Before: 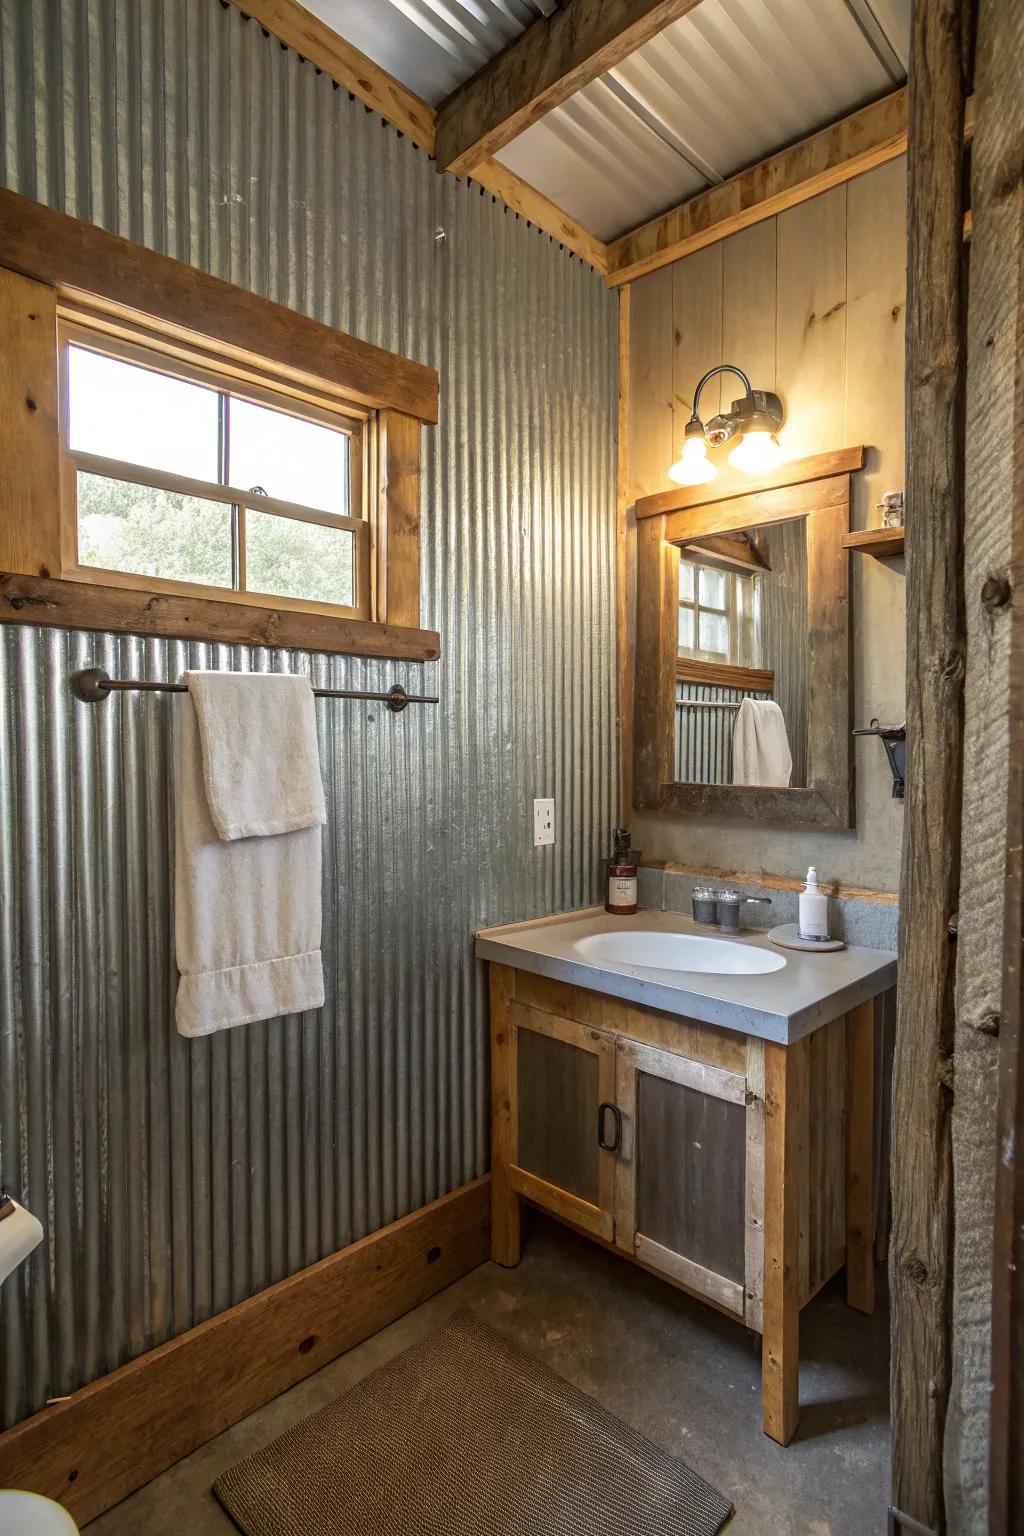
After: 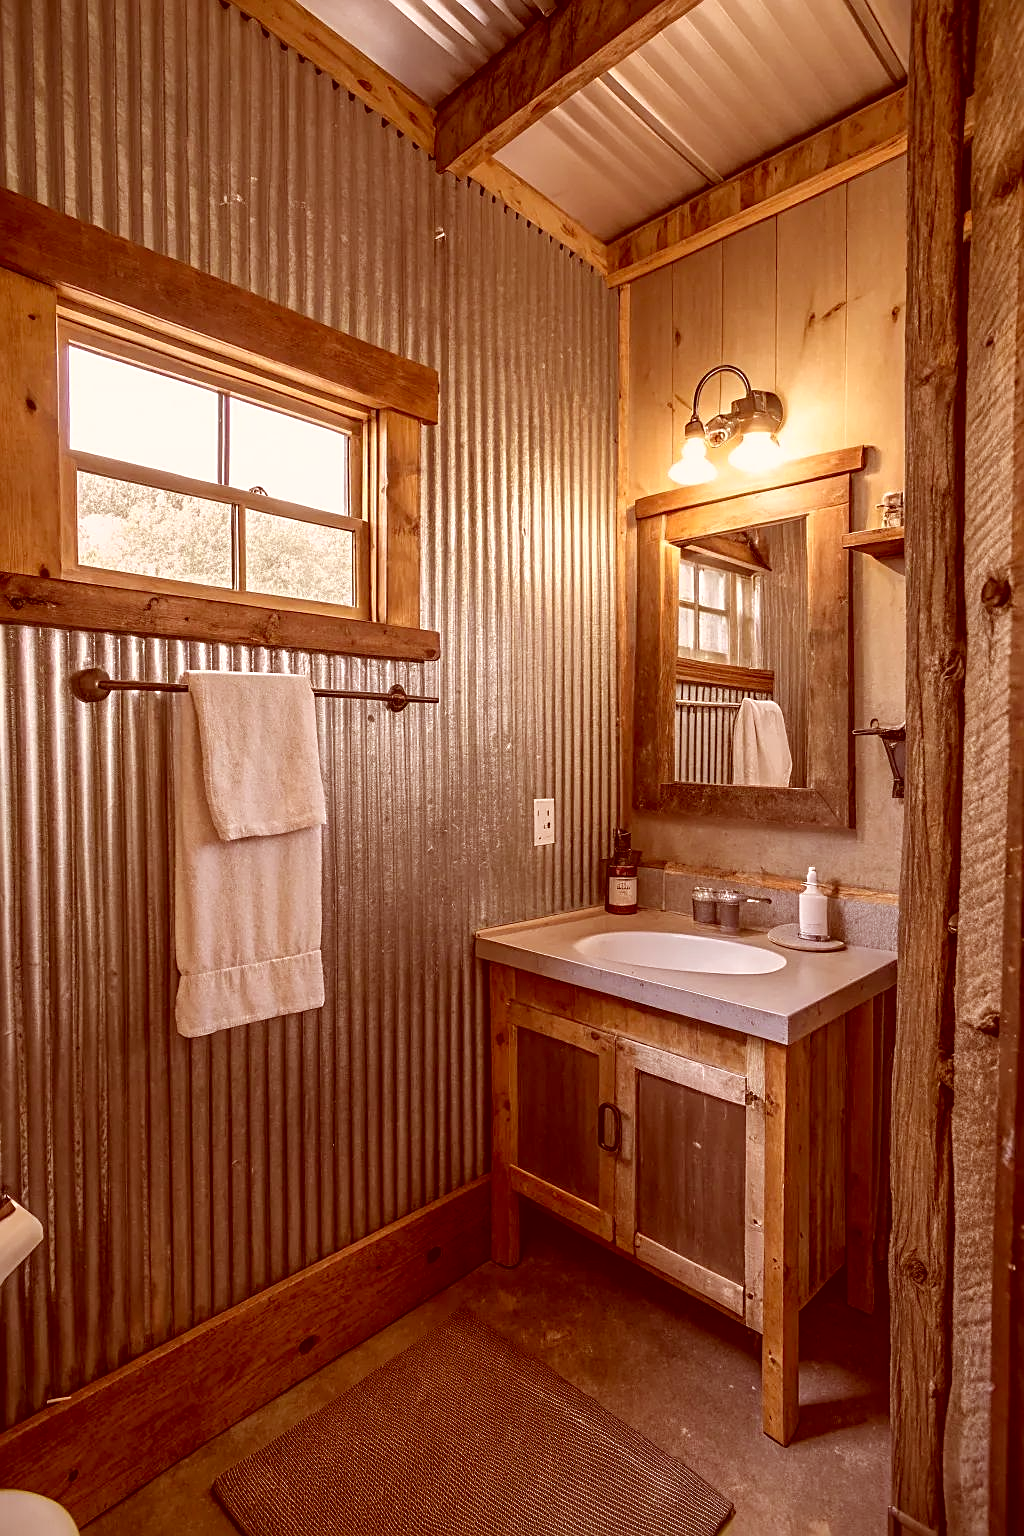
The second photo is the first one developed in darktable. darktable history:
sharpen: on, module defaults
color correction: highlights a* 9.11, highlights b* 8.95, shadows a* 39.42, shadows b* 39.95, saturation 0.804
